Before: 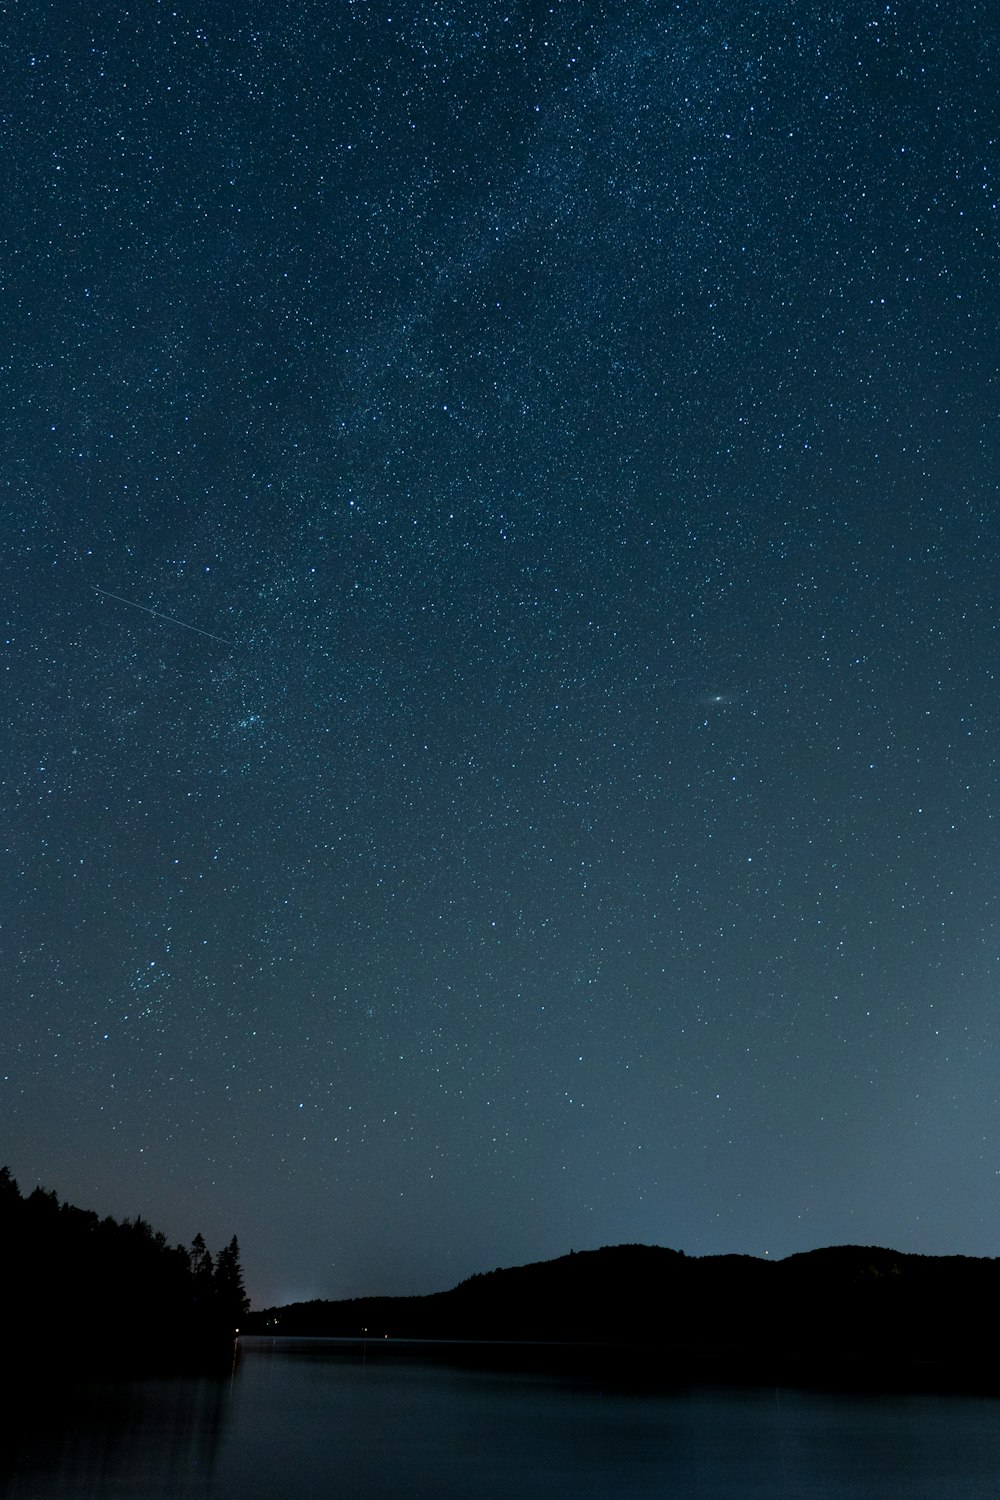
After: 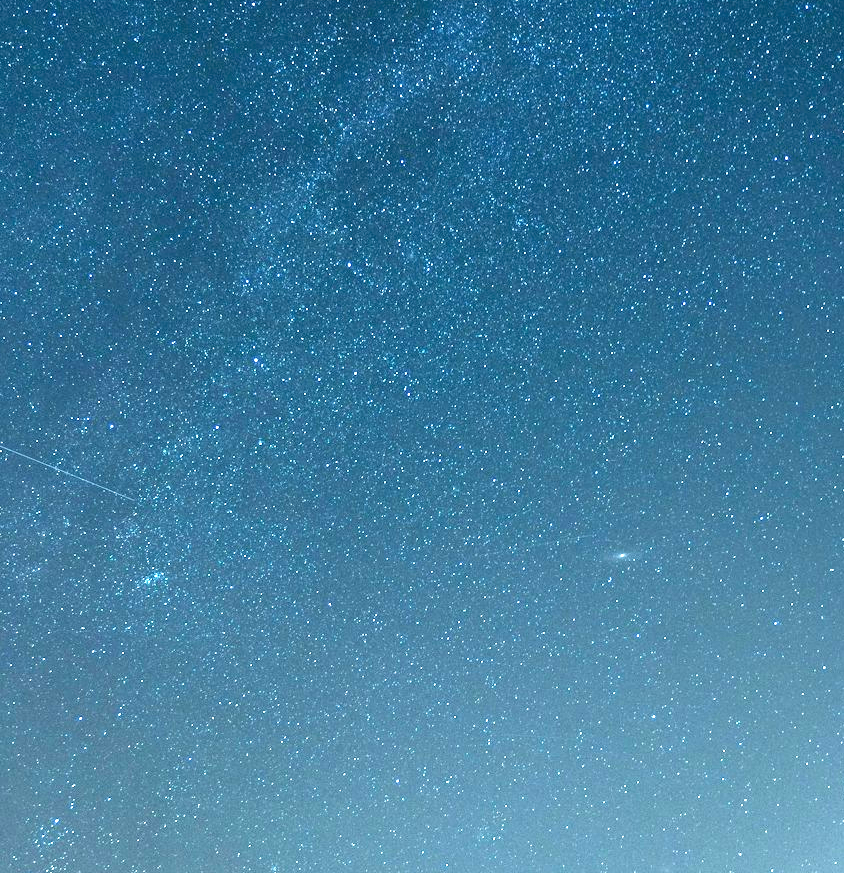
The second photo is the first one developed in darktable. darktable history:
crop and rotate: left 9.627%, top 9.579%, right 5.929%, bottom 32.215%
exposure: black level correction 0, exposure 2.416 EV, compensate highlight preservation false
